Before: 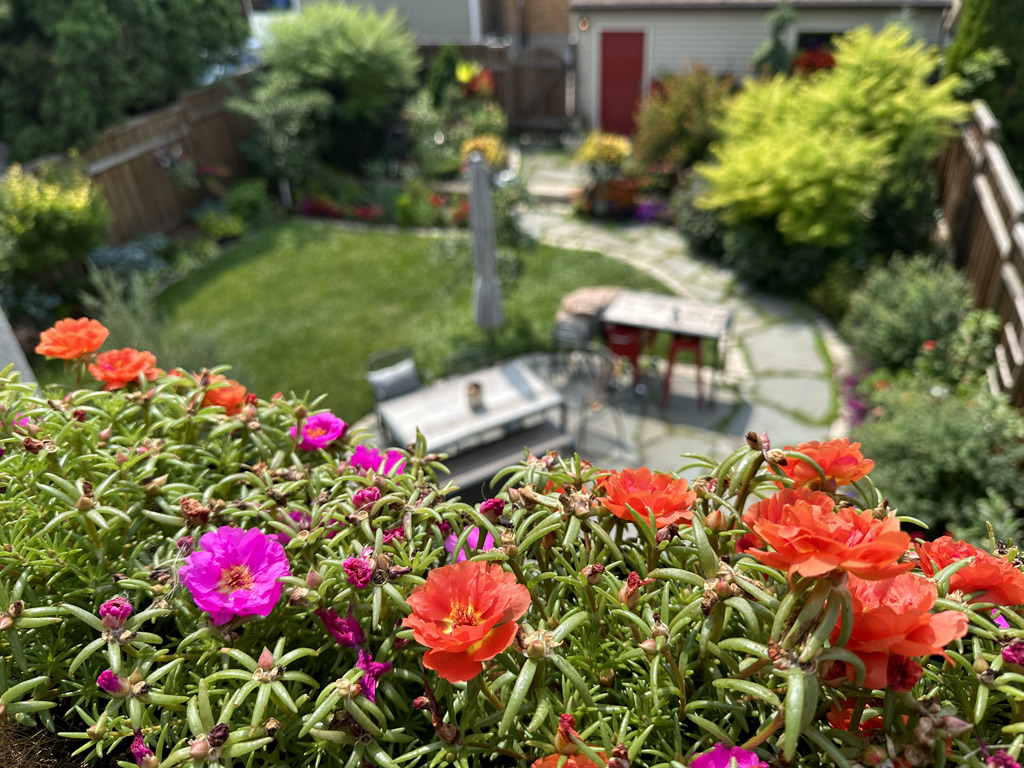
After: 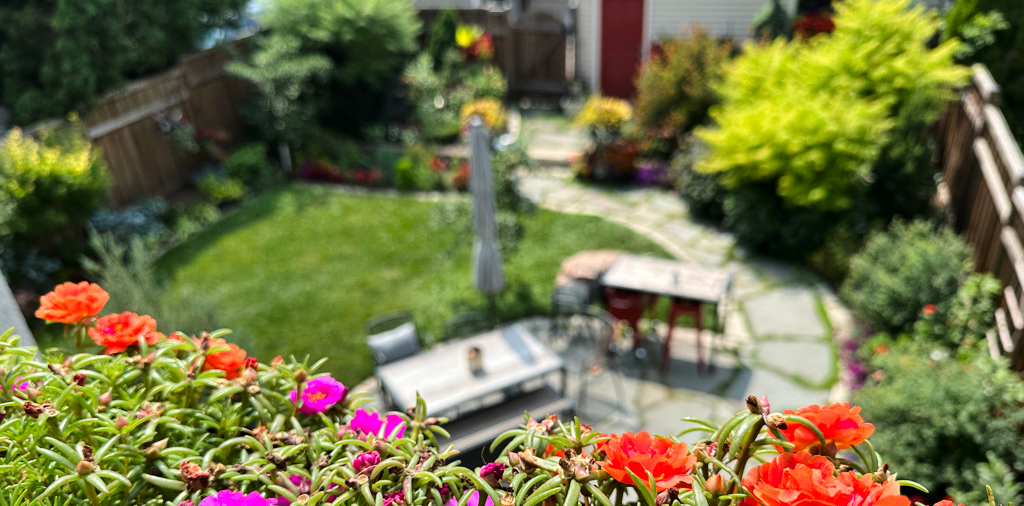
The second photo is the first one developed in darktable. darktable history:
crop and rotate: top 4.759%, bottom 29.304%
tone curve: curves: ch0 [(0, 0) (0.033, 0.016) (0.171, 0.127) (0.33, 0.331) (0.432, 0.475) (0.601, 0.665) (0.843, 0.876) (1, 1)]; ch1 [(0, 0) (0.339, 0.349) (0.445, 0.42) (0.476, 0.47) (0.501, 0.499) (0.516, 0.525) (0.548, 0.563) (0.584, 0.633) (0.728, 0.746) (1, 1)]; ch2 [(0, 0) (0.327, 0.324) (0.417, 0.44) (0.46, 0.453) (0.502, 0.498) (0.517, 0.524) (0.53, 0.554) (0.579, 0.599) (0.745, 0.704) (1, 1)], color space Lab, linked channels, preserve colors none
